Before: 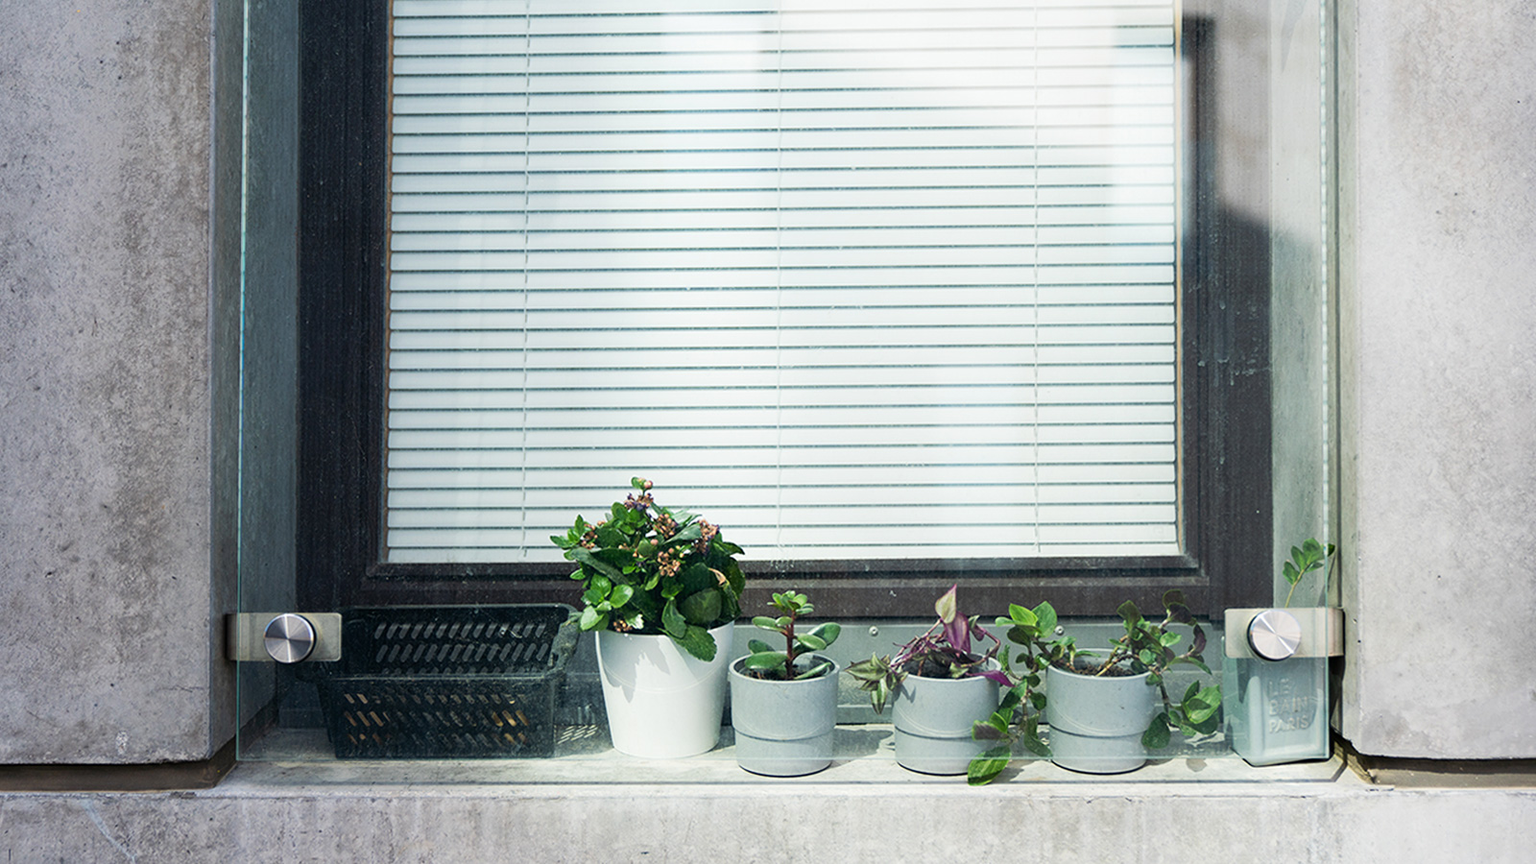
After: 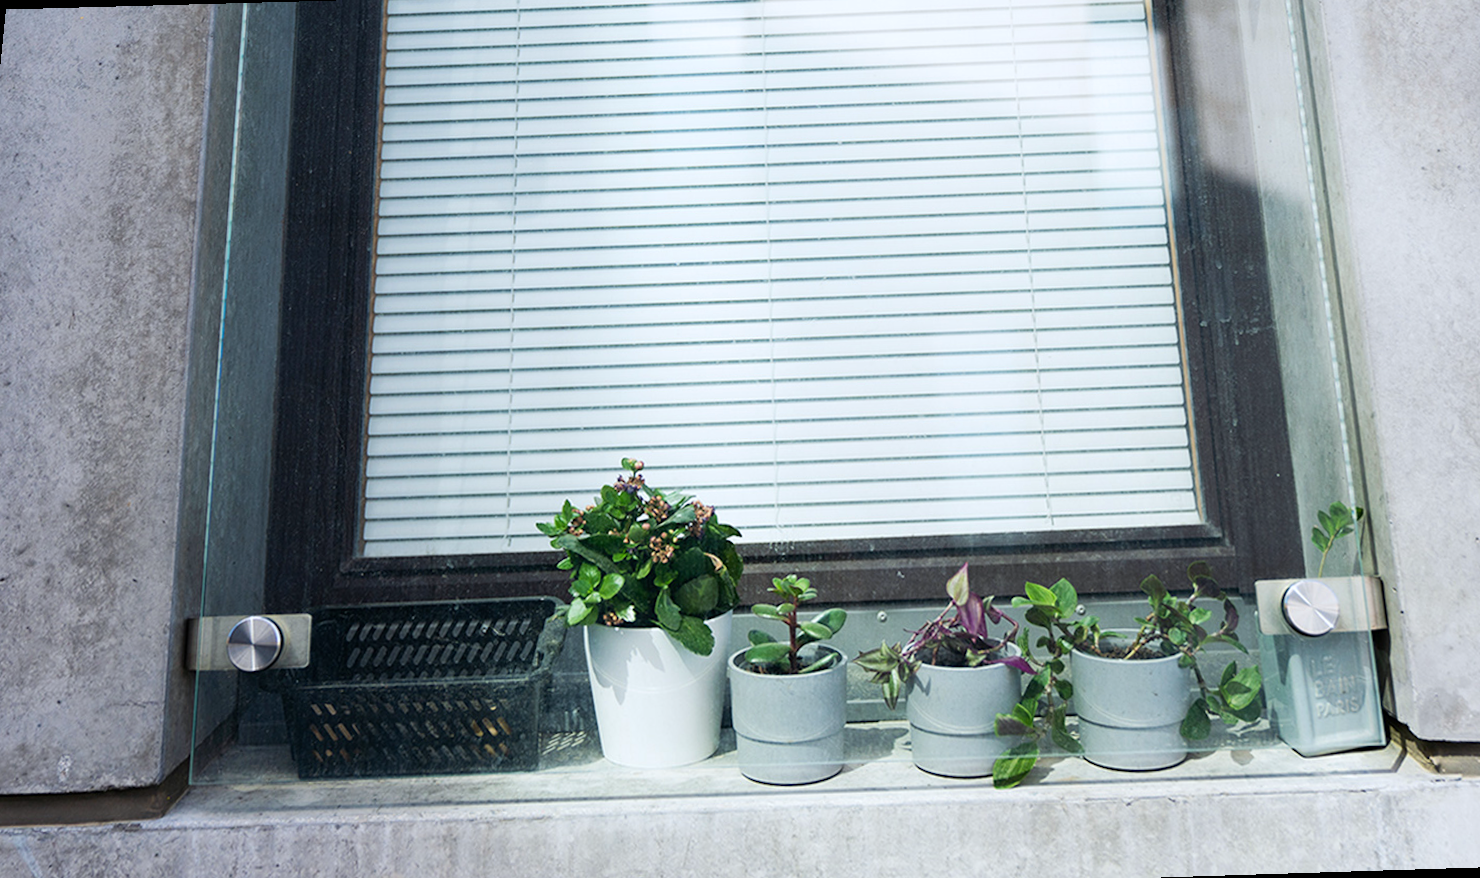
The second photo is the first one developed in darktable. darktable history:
white balance: red 0.976, blue 1.04
rotate and perspective: rotation -1.68°, lens shift (vertical) -0.146, crop left 0.049, crop right 0.912, crop top 0.032, crop bottom 0.96
